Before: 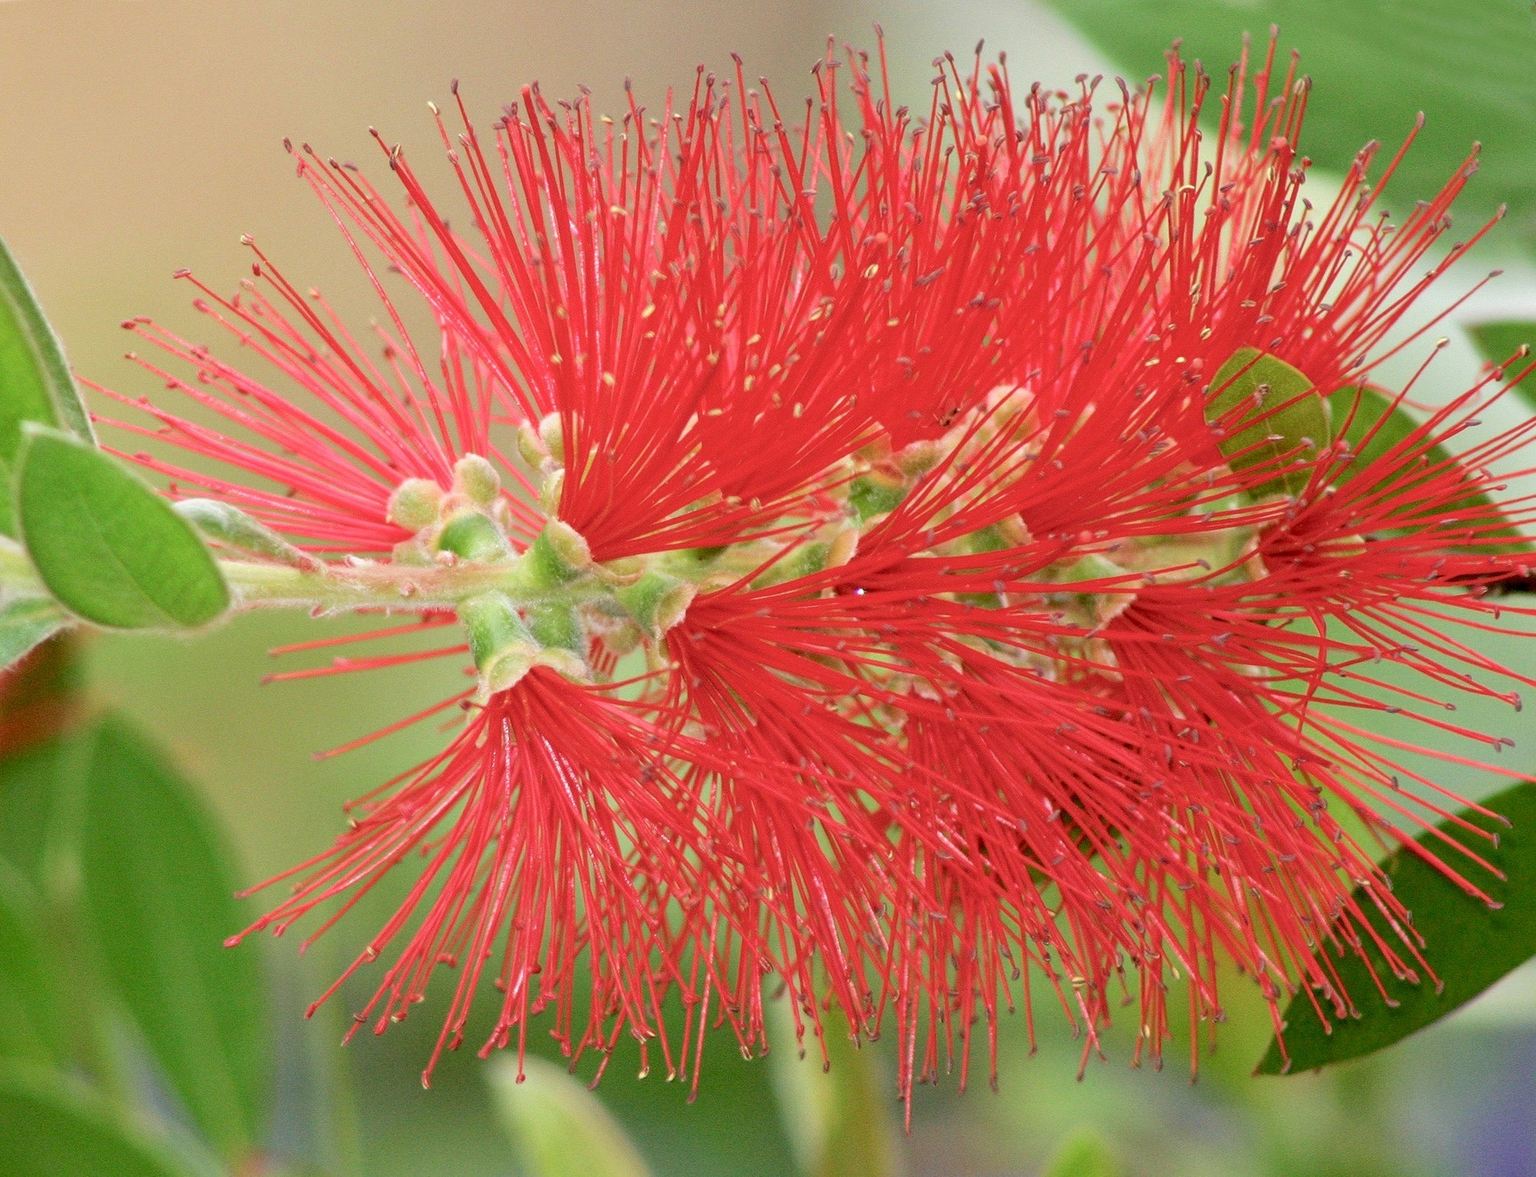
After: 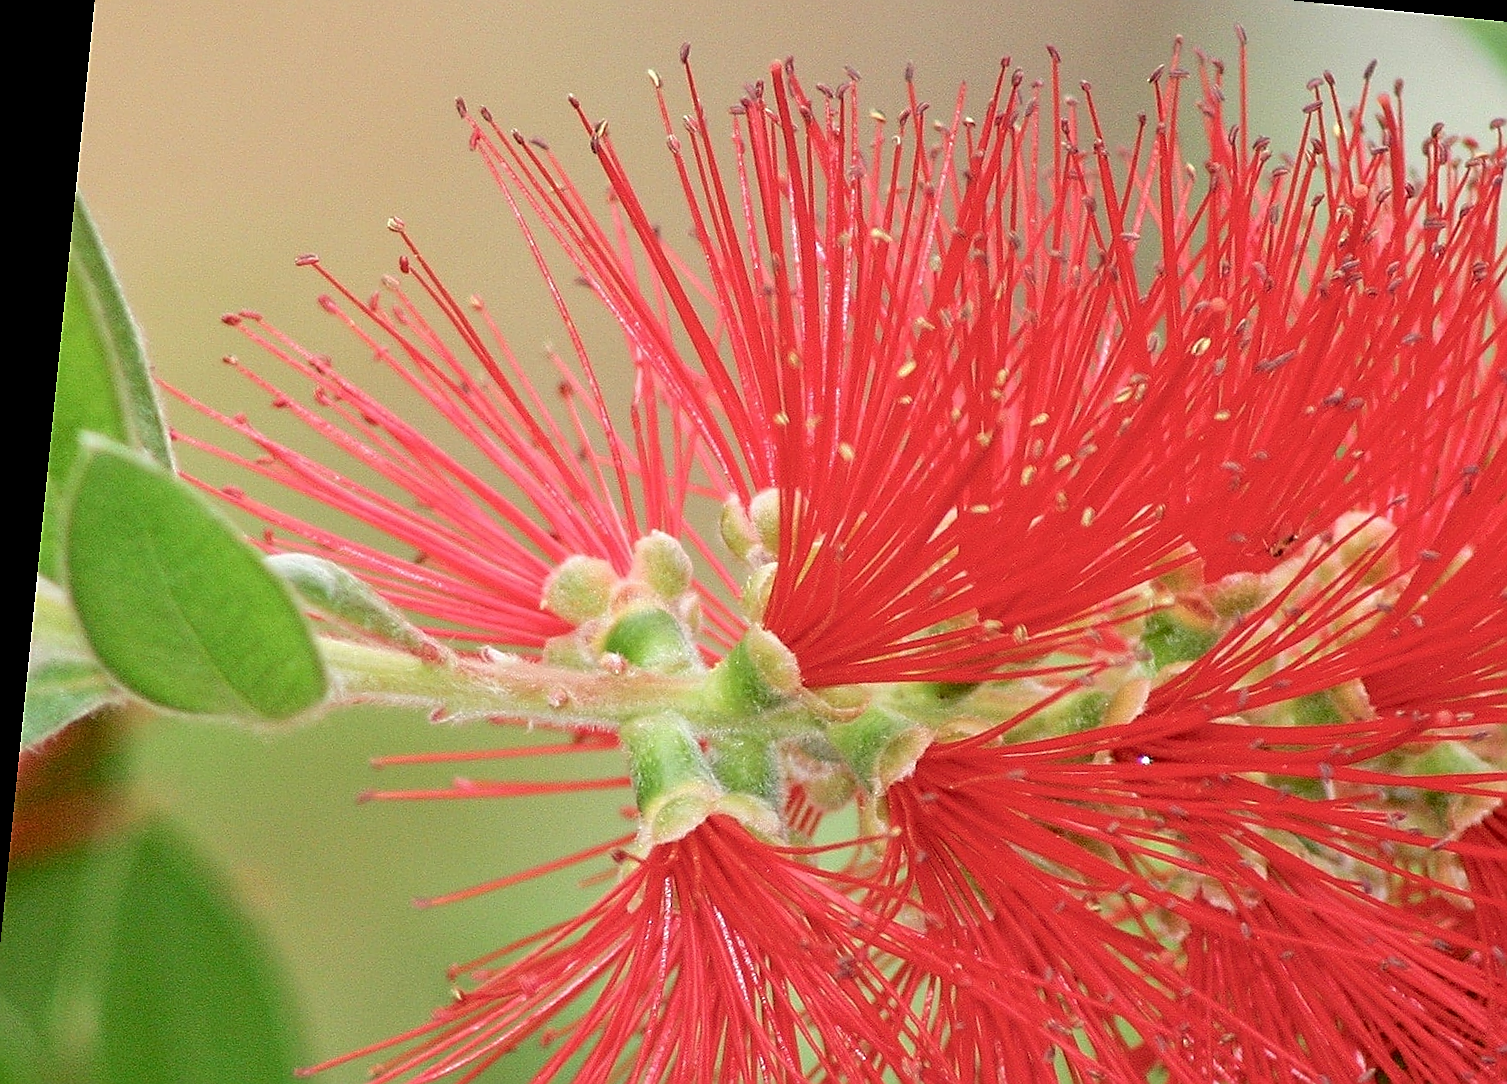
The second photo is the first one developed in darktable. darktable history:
crop and rotate: angle -5.71°, left 2.124%, top 6.86%, right 27.53%, bottom 30.238%
sharpen: radius 1.407, amount 1.236, threshold 0.632
